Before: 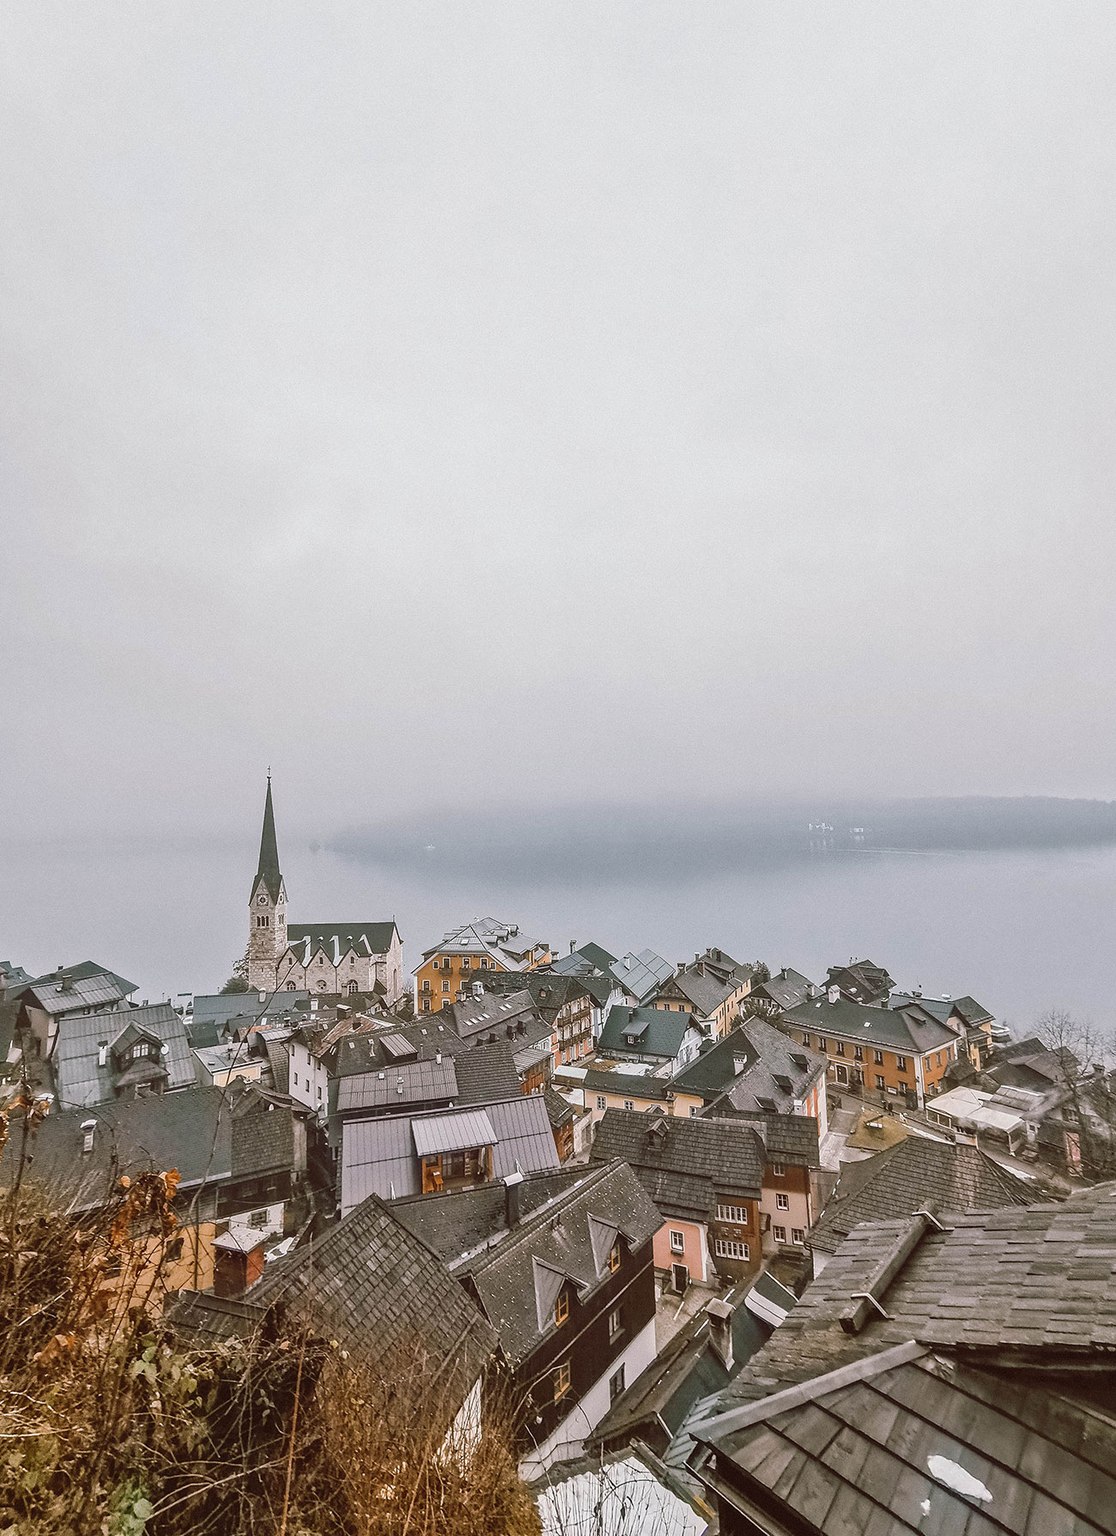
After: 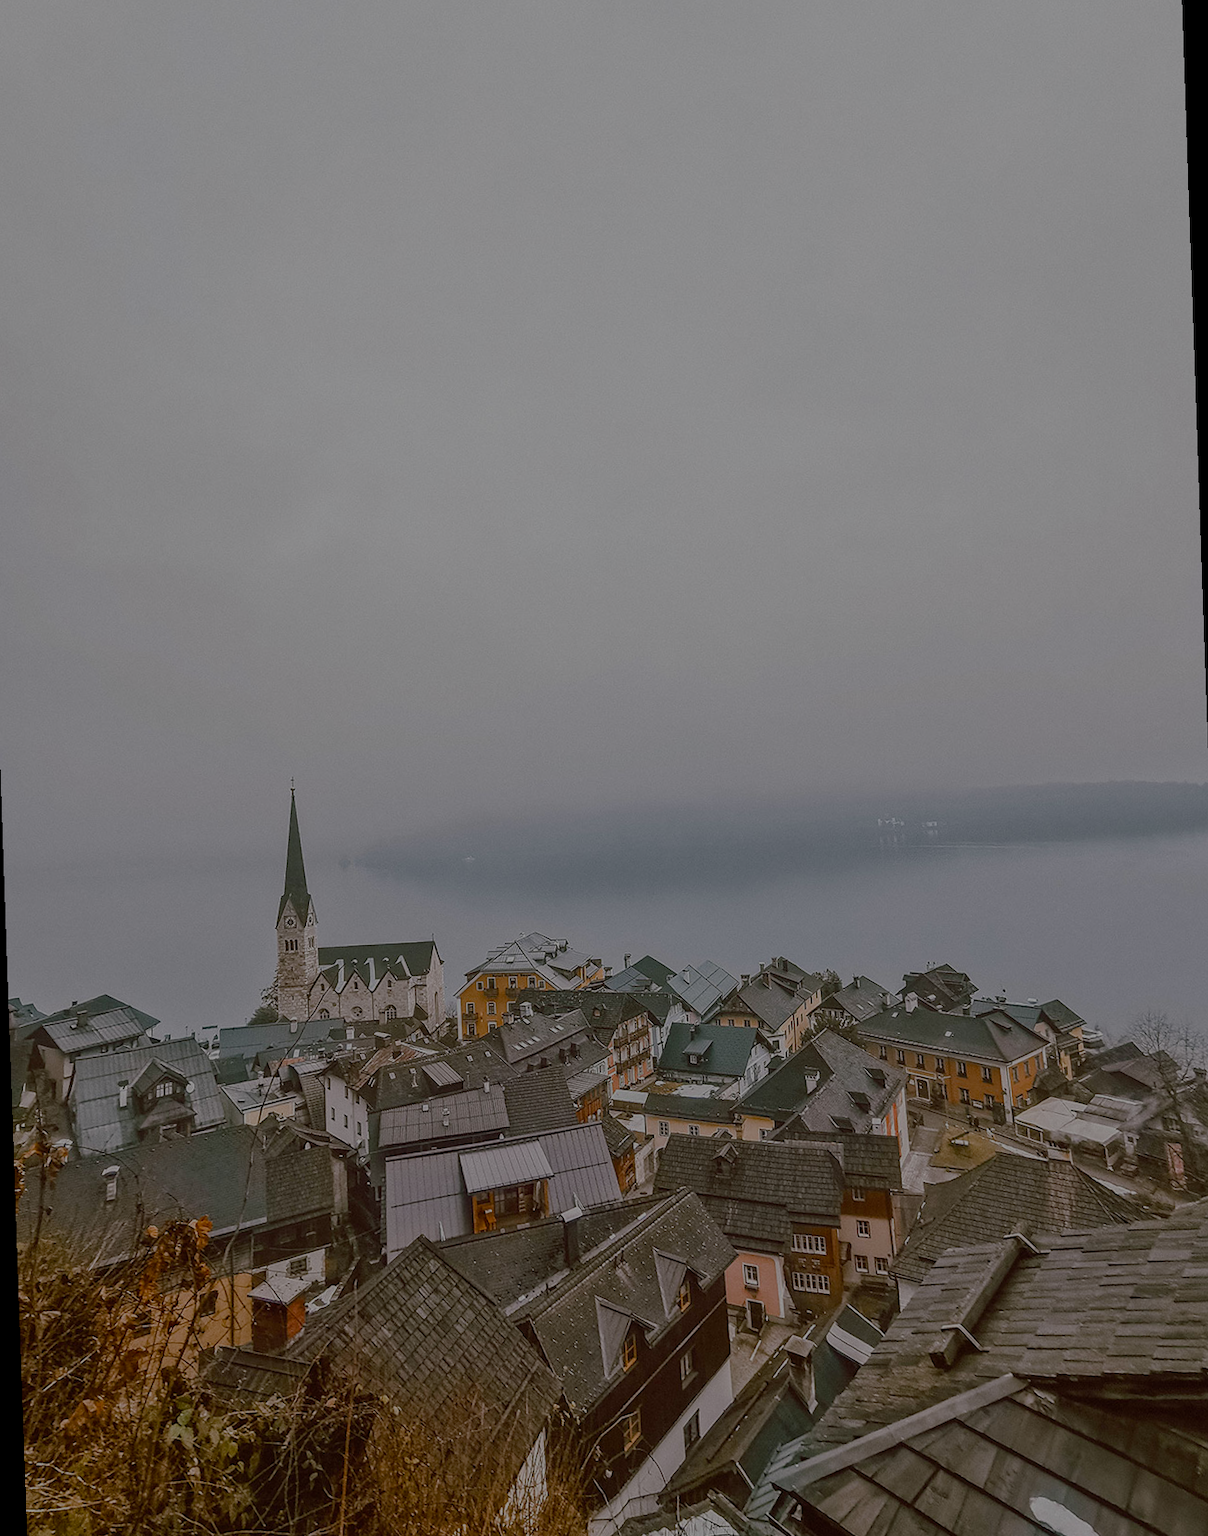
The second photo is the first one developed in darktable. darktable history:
exposure: exposure -1.468 EV, compensate highlight preservation false
color balance rgb: shadows lift › chroma 1%, shadows lift › hue 113°, highlights gain › chroma 0.2%, highlights gain › hue 333°, perceptual saturation grading › global saturation 20%, perceptual saturation grading › highlights -50%, perceptual saturation grading › shadows 25%, contrast -10%
rotate and perspective: rotation -2°, crop left 0.022, crop right 0.978, crop top 0.049, crop bottom 0.951
